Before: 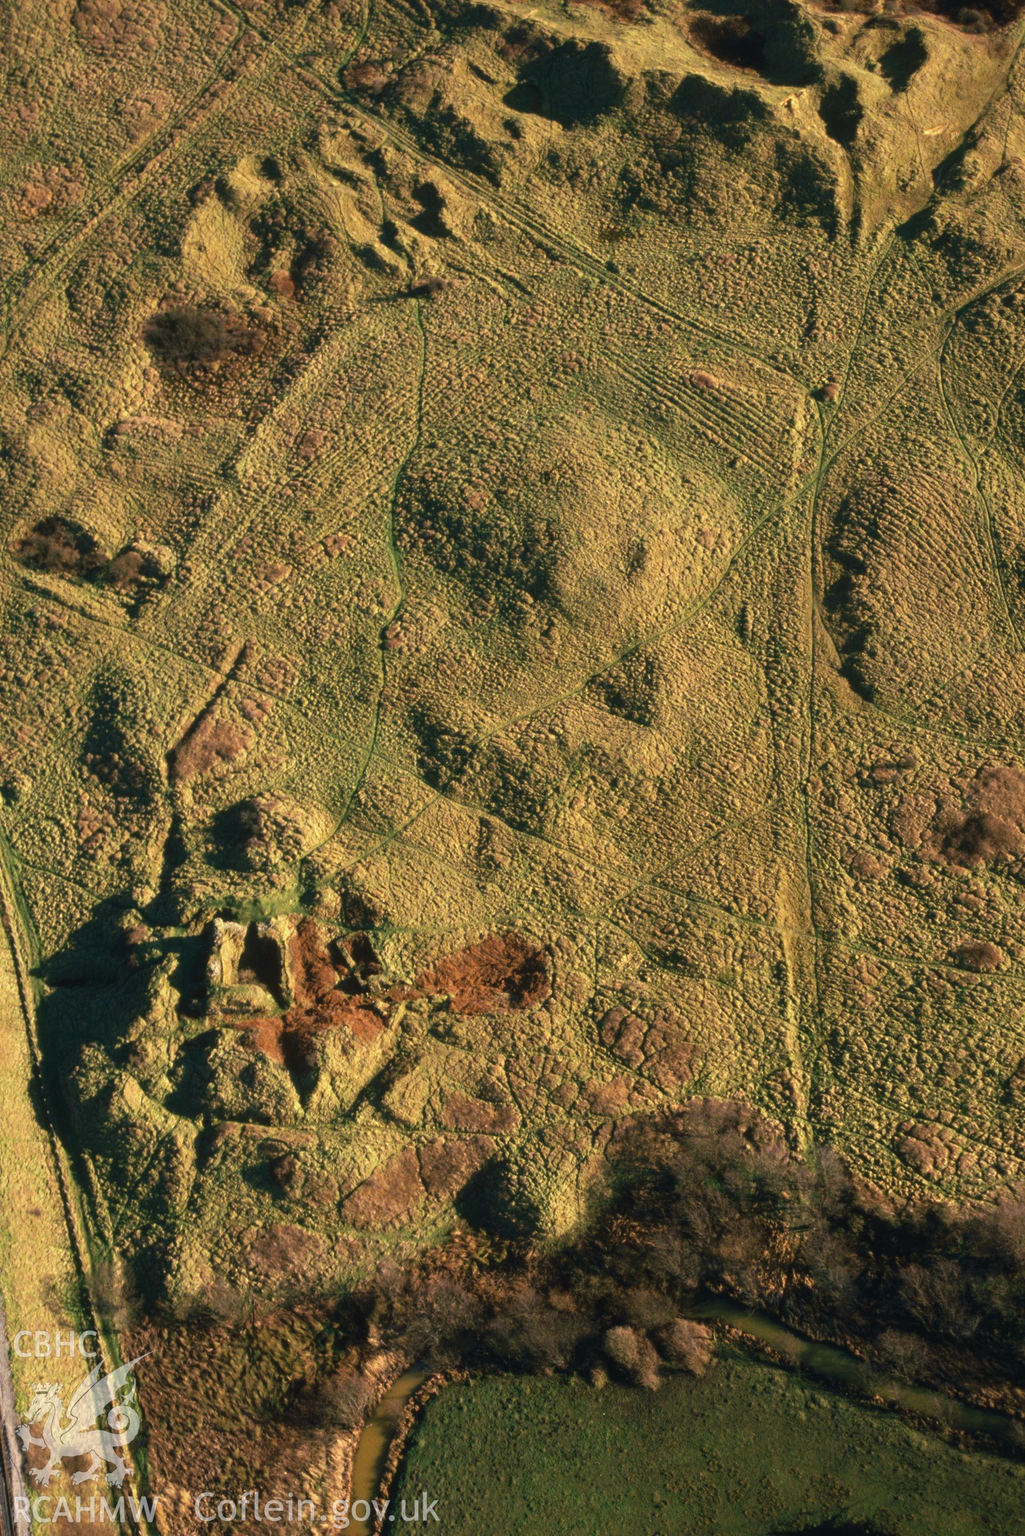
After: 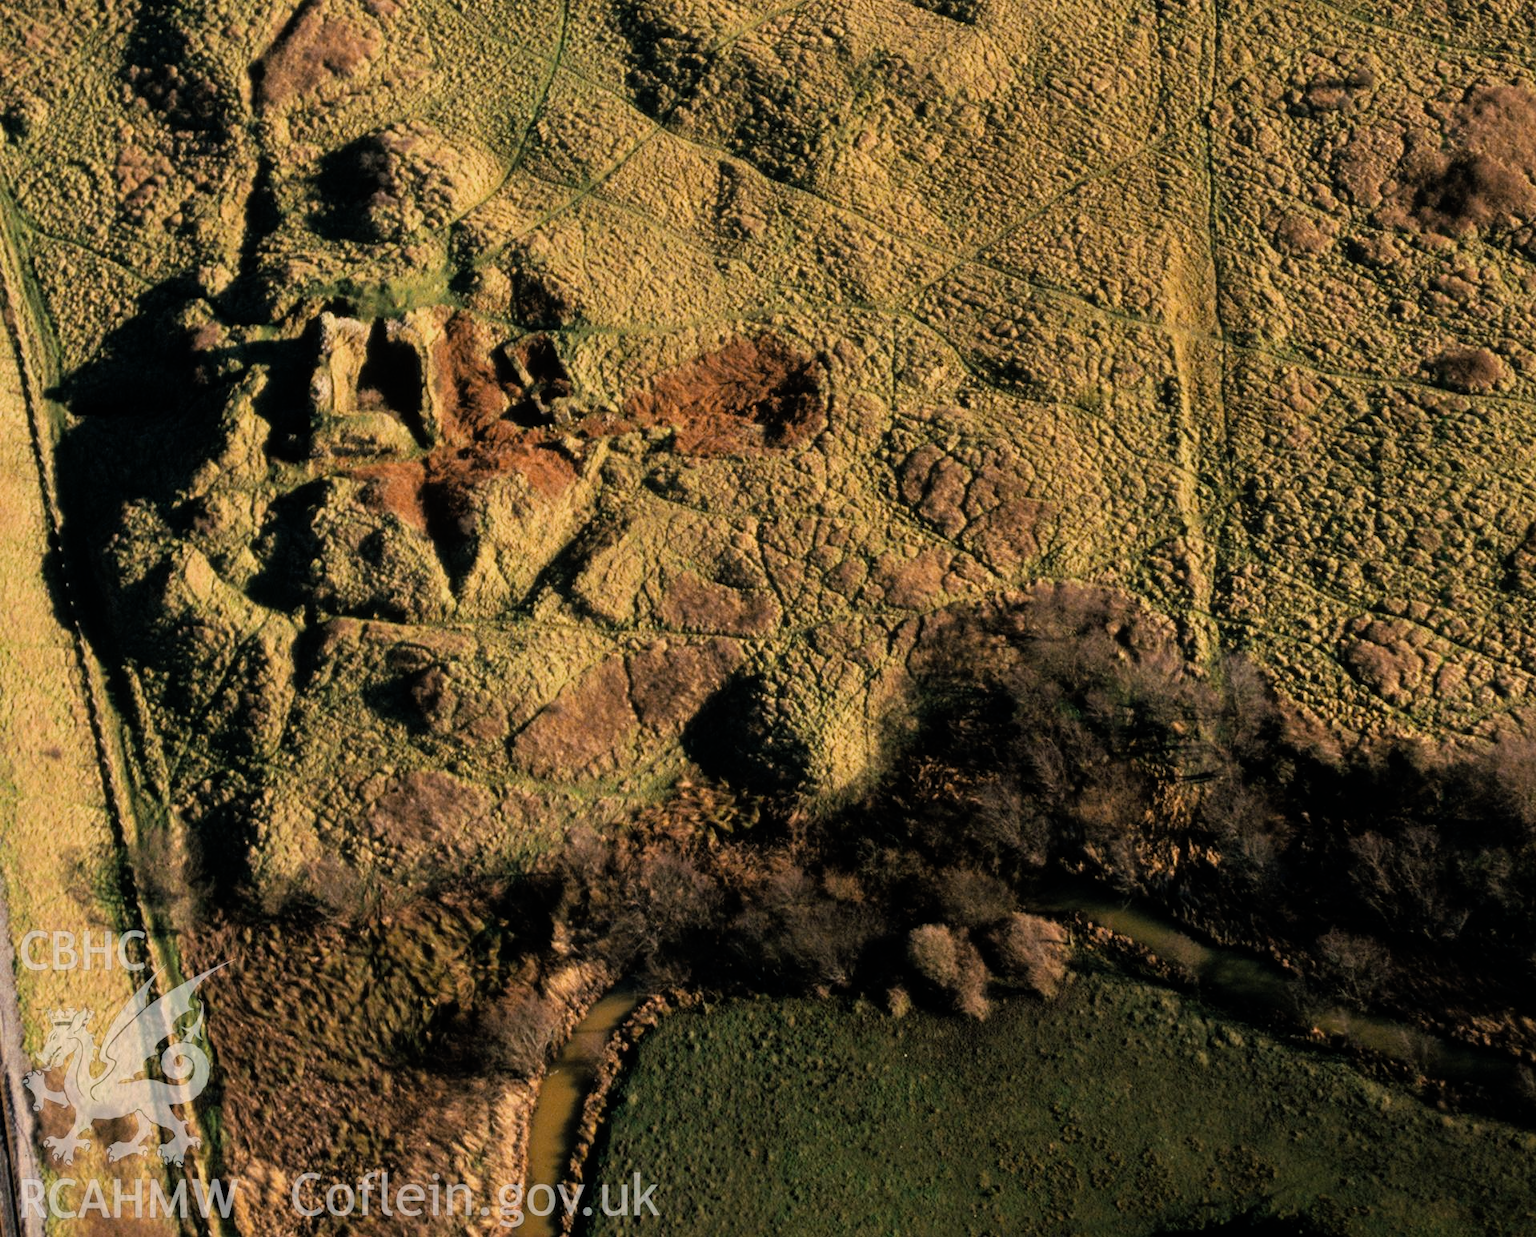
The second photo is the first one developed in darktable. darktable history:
crop and rotate: top 46.212%, right 0.002%
filmic rgb: black relative exposure -7.77 EV, white relative exposure 4.42 EV, hardness 3.76, latitude 49.75%, contrast 1.101, iterations of high-quality reconstruction 0
